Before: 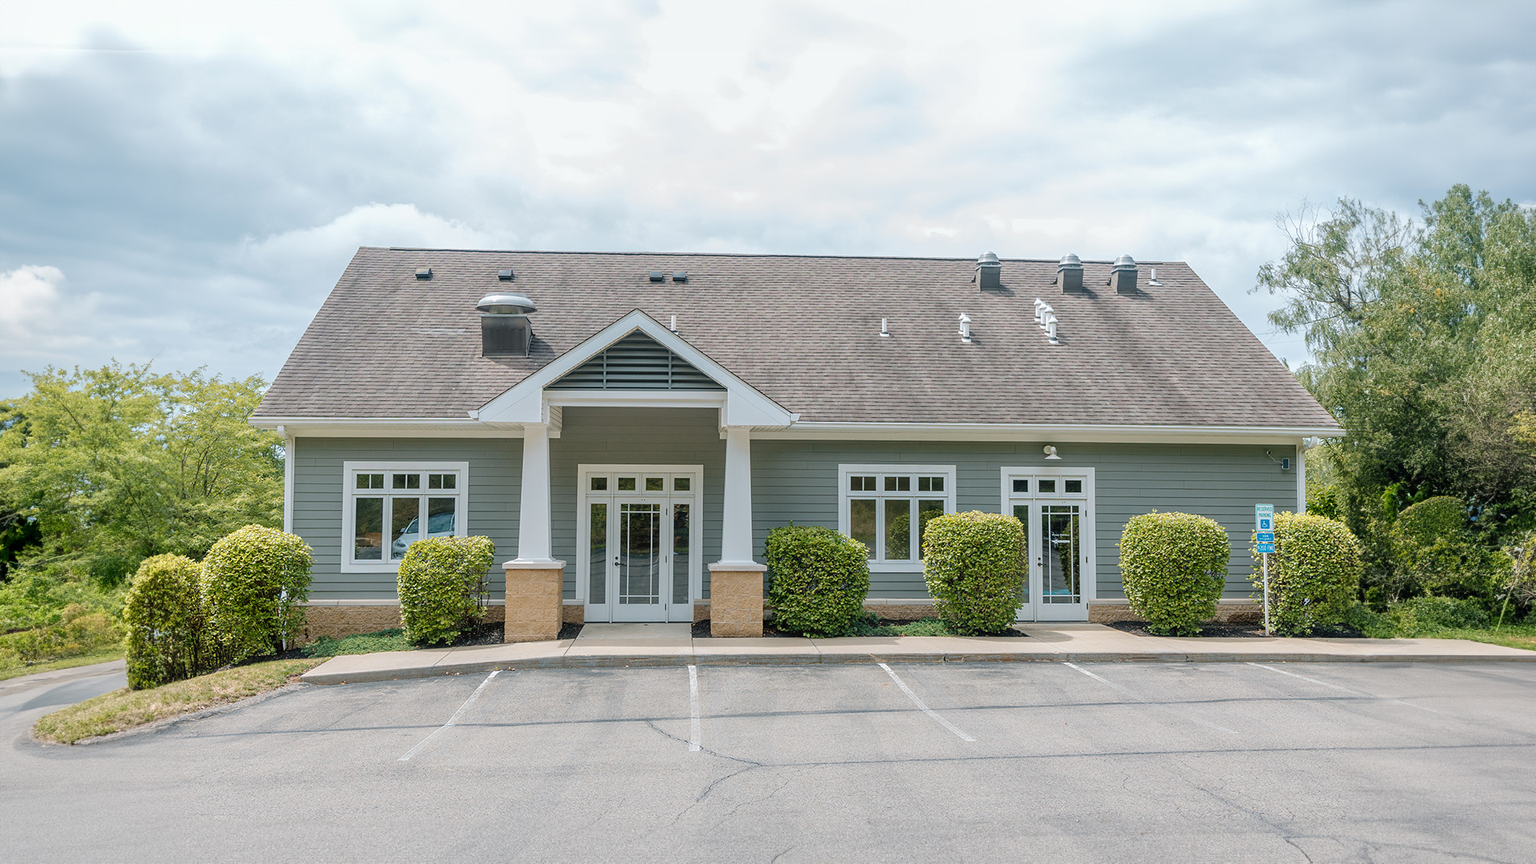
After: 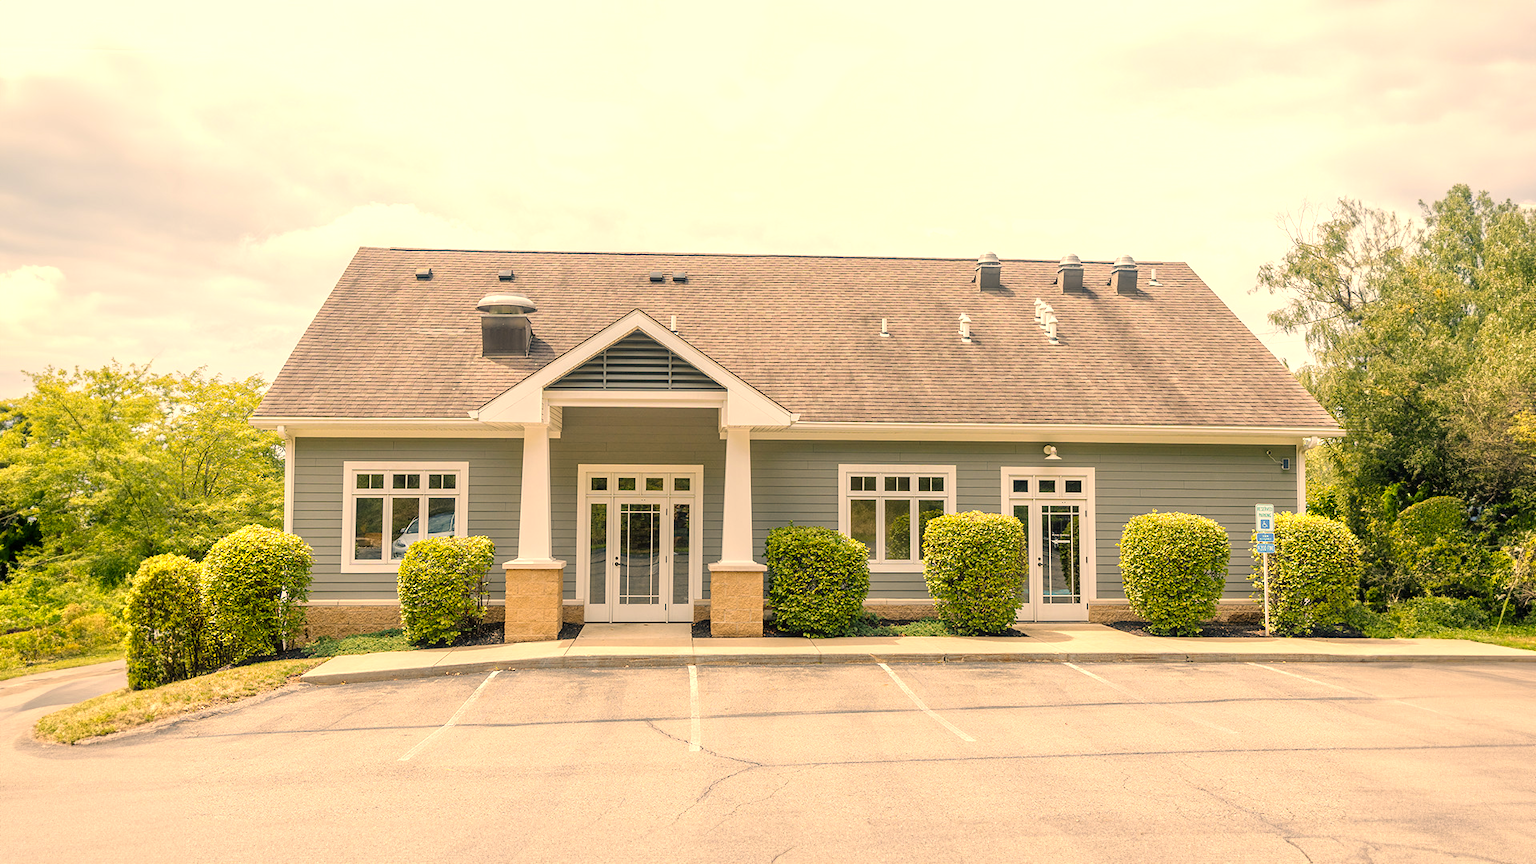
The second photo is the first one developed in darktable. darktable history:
color correction: highlights a* 15, highlights b* 32.05
exposure: exposure 0.564 EV, compensate highlight preservation false
